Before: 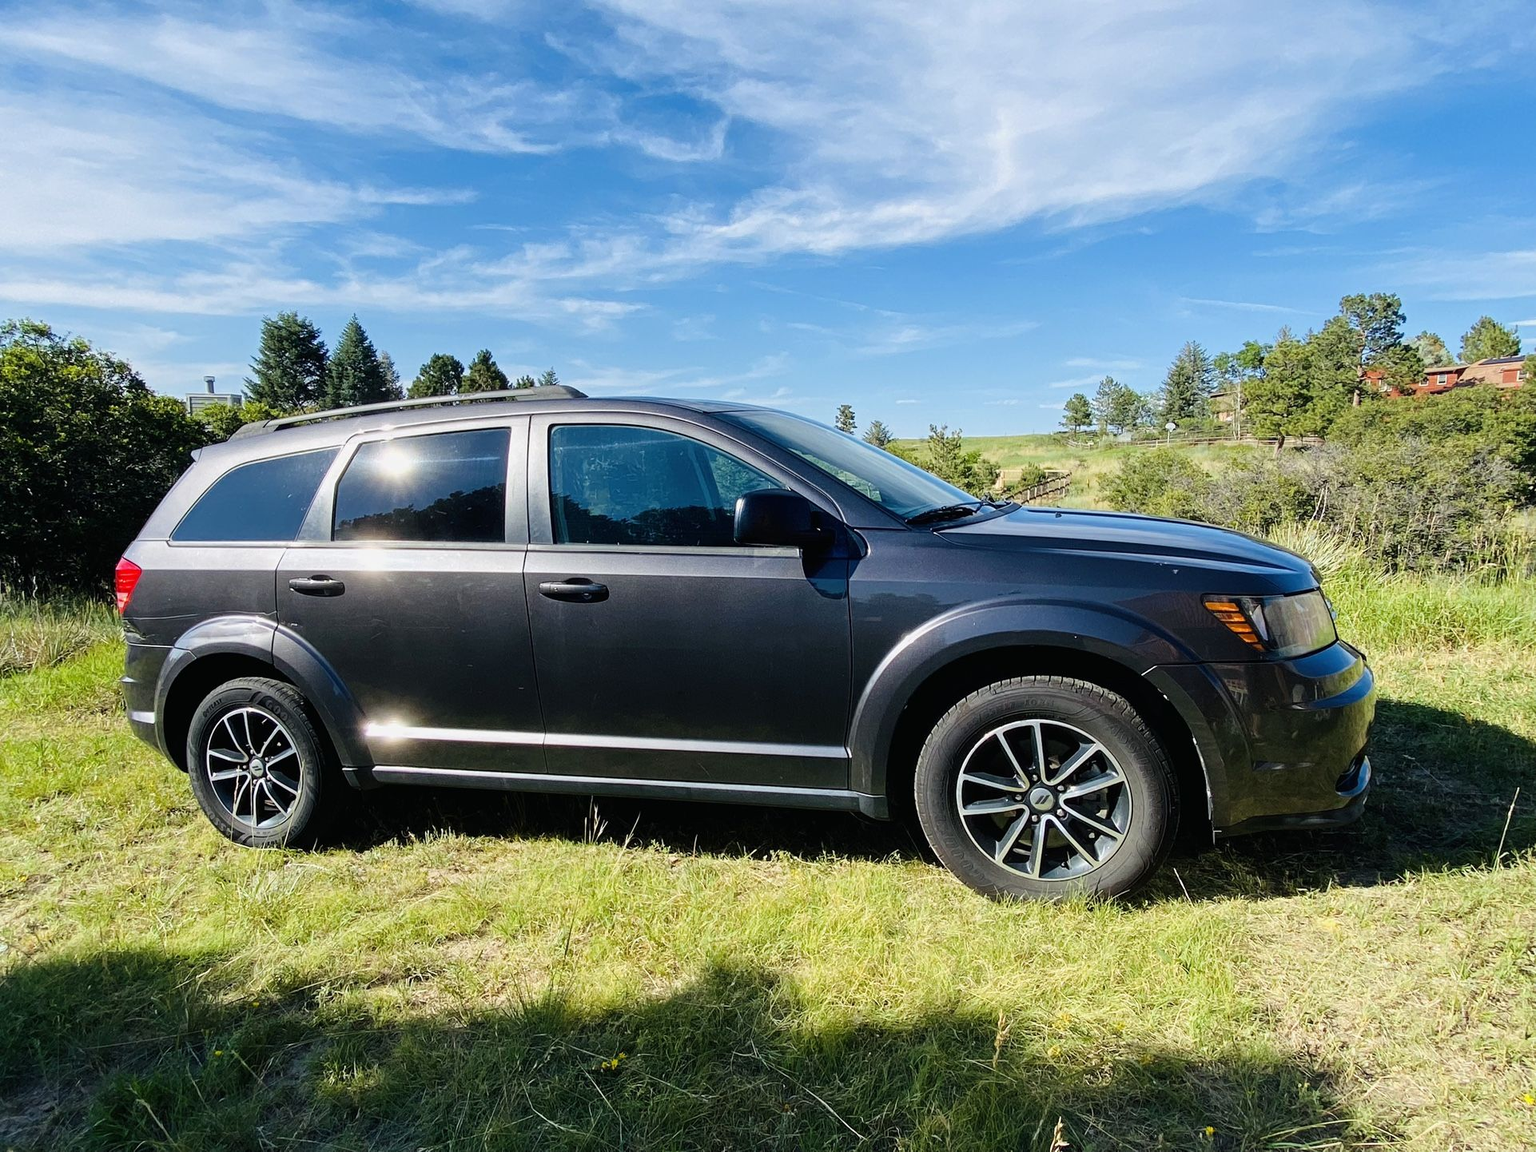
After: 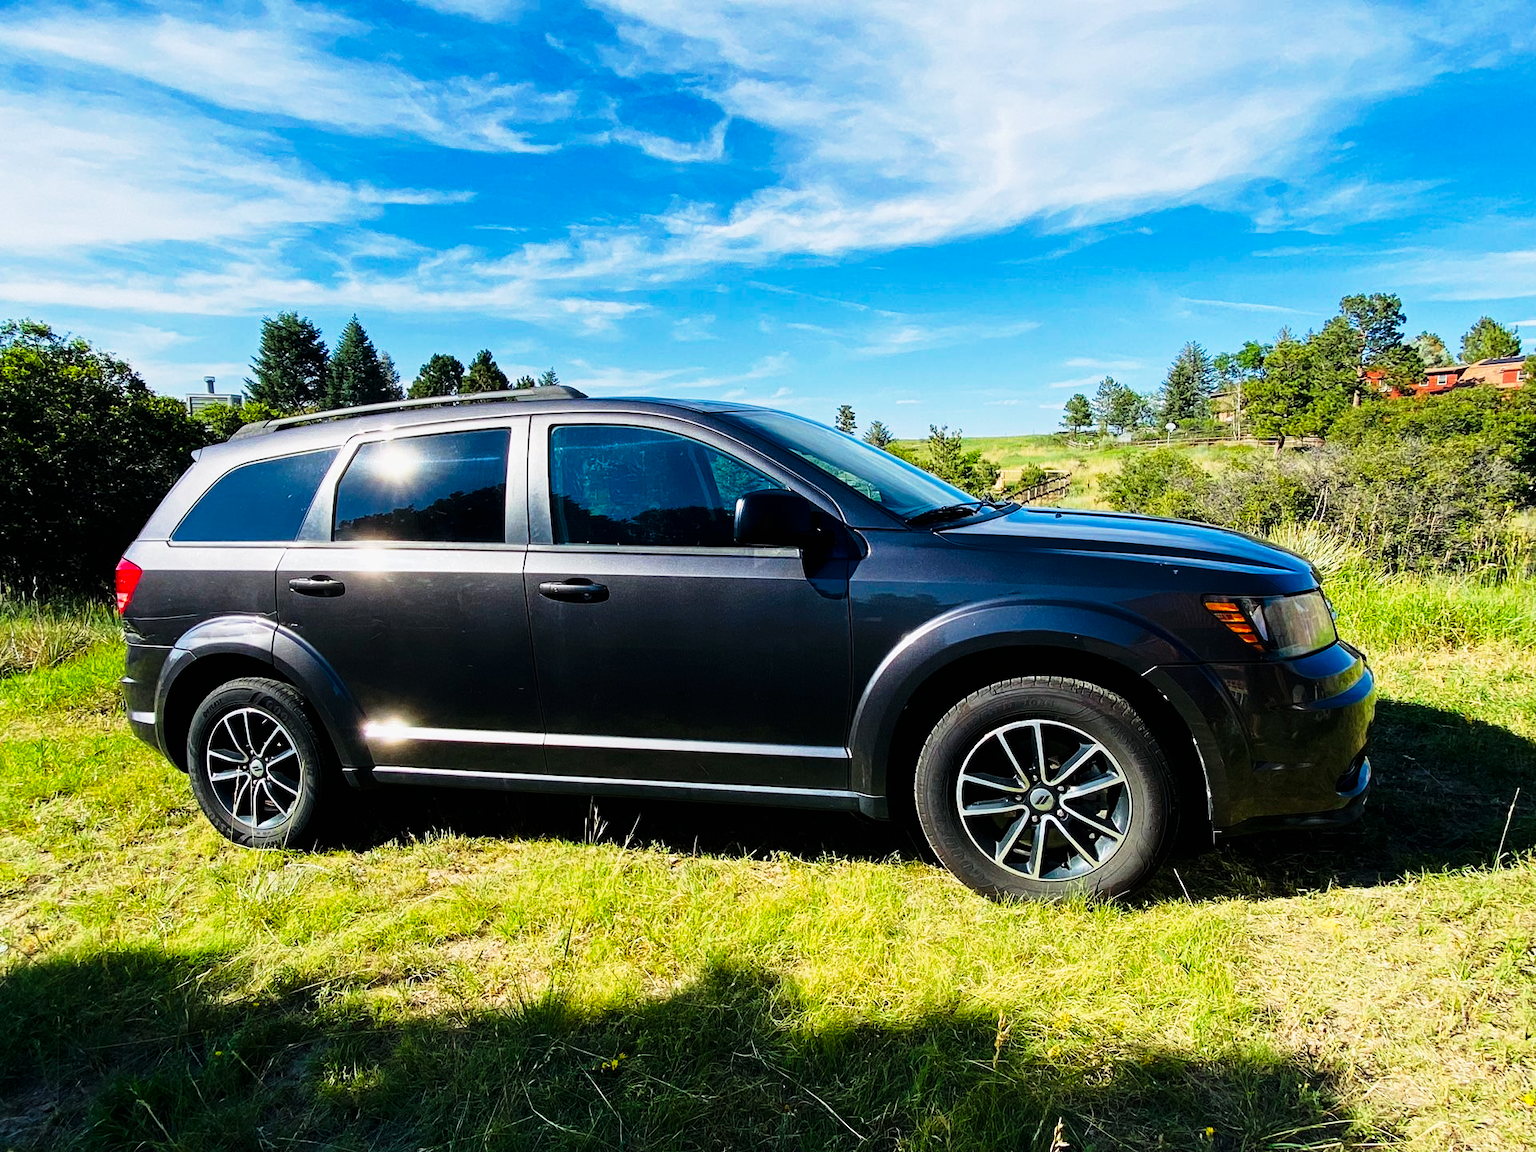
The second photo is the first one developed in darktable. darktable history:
tone curve: curves: ch0 [(0, 0) (0.042, 0.01) (0.223, 0.123) (0.59, 0.574) (0.802, 0.868) (1, 1)], preserve colors none
